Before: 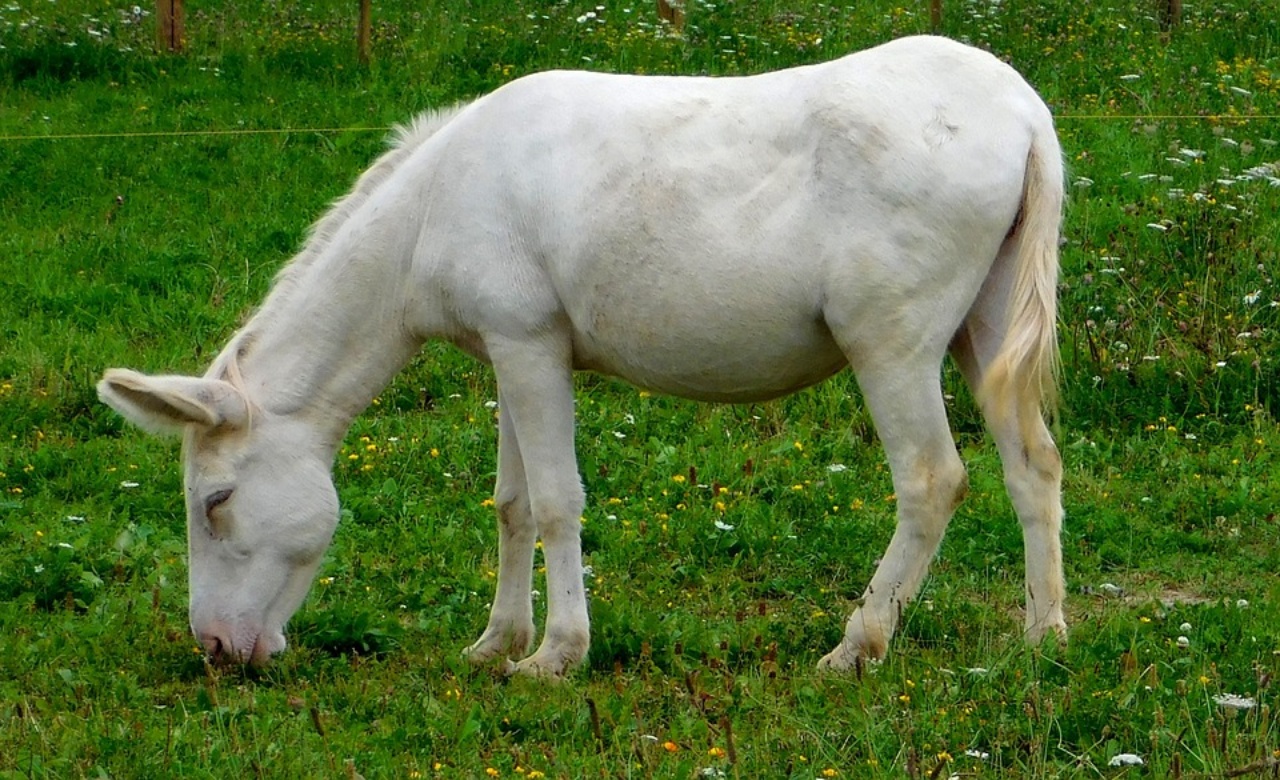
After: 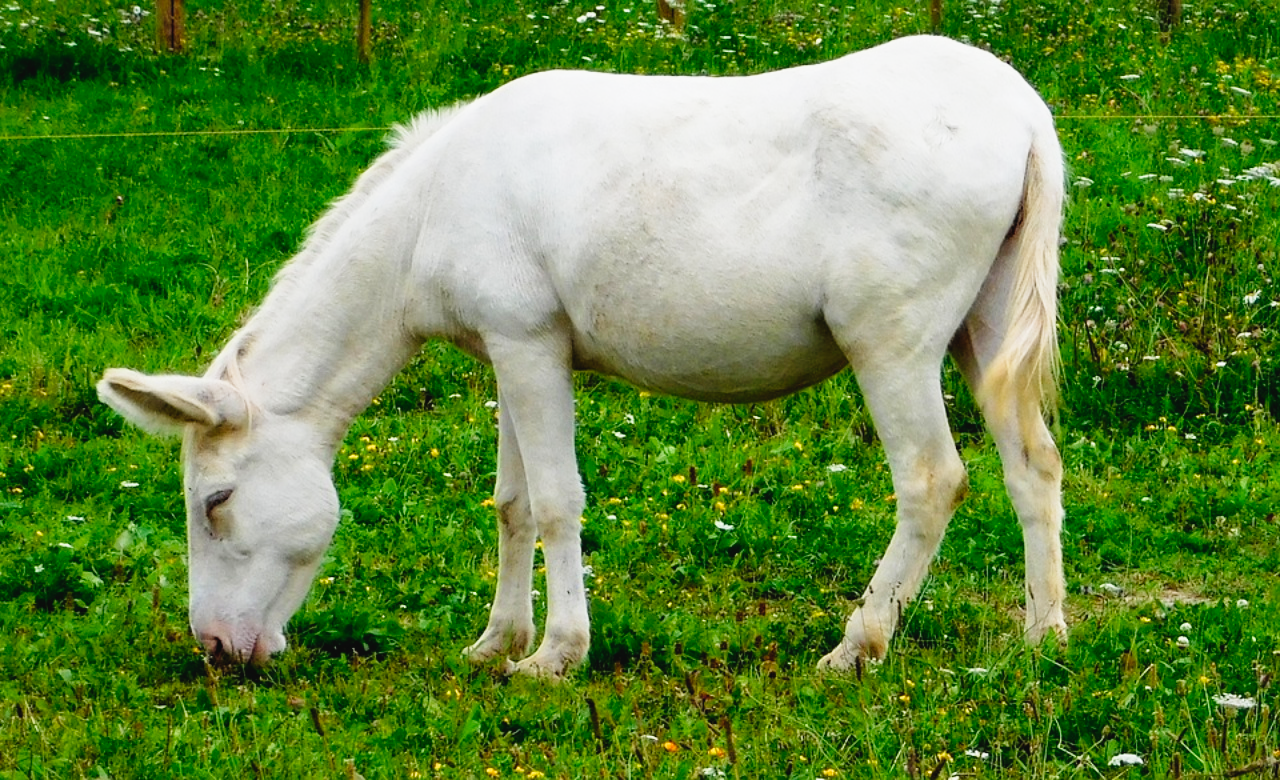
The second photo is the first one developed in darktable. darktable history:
tone curve: curves: ch0 [(0.003, 0.032) (0.037, 0.037) (0.142, 0.117) (0.279, 0.311) (0.405, 0.49) (0.526, 0.651) (0.722, 0.857) (0.875, 0.946) (1, 0.98)]; ch1 [(0, 0) (0.305, 0.325) (0.453, 0.437) (0.482, 0.473) (0.501, 0.498) (0.515, 0.523) (0.559, 0.591) (0.6, 0.659) (0.656, 0.71) (1, 1)]; ch2 [(0, 0) (0.323, 0.277) (0.424, 0.396) (0.479, 0.484) (0.499, 0.502) (0.515, 0.537) (0.564, 0.595) (0.644, 0.703) (0.742, 0.803) (1, 1)], preserve colors none
